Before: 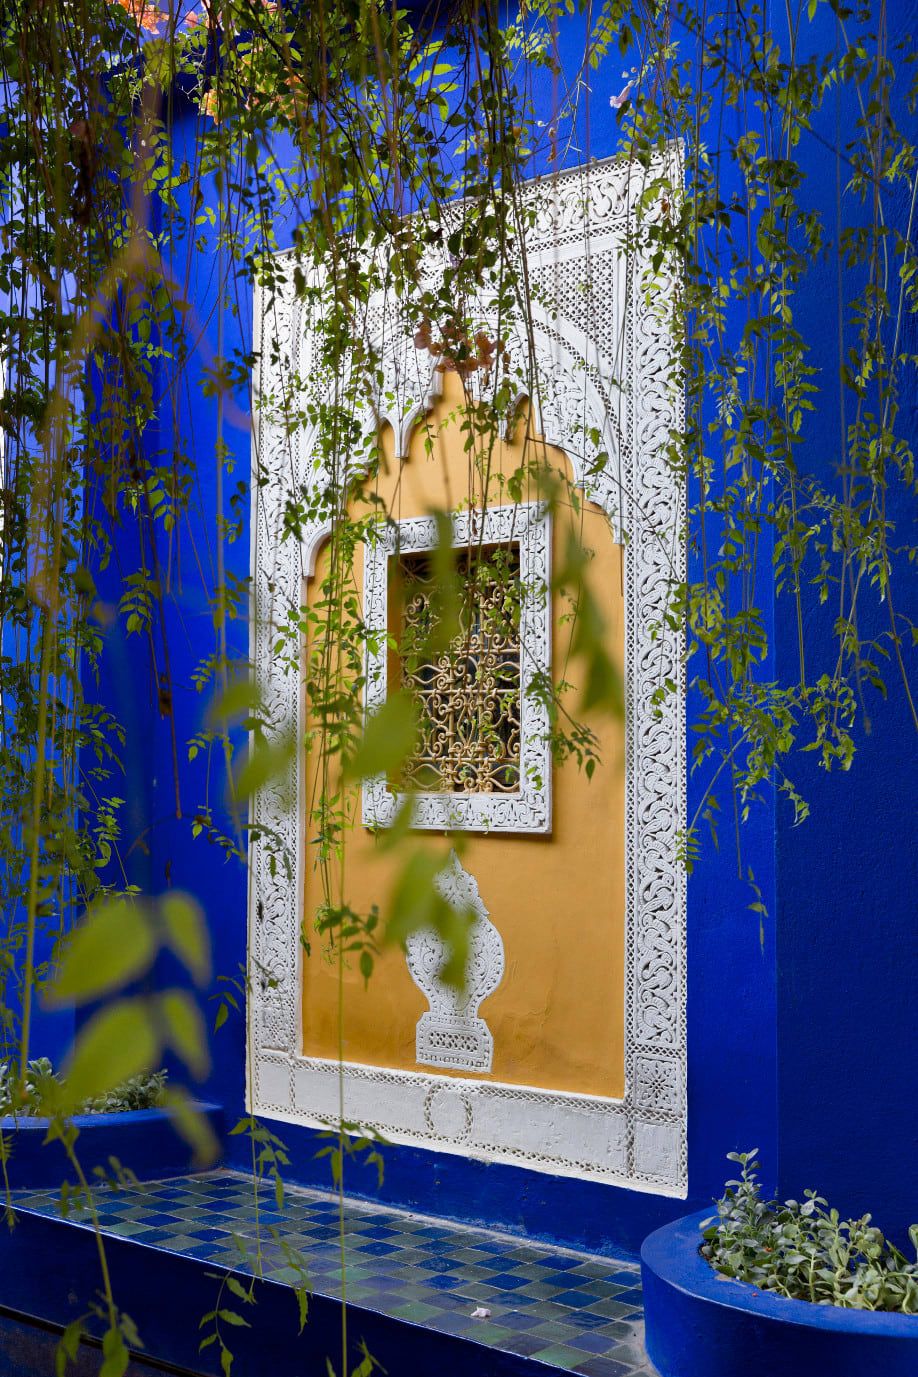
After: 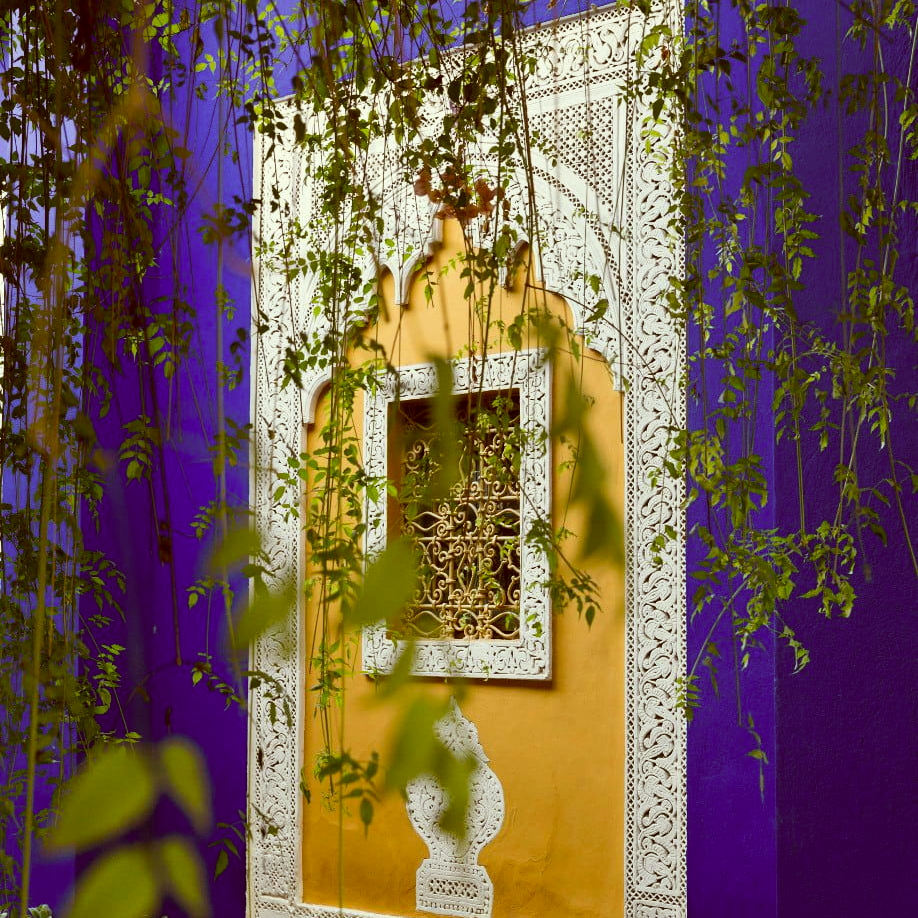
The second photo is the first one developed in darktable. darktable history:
contrast brightness saturation: contrast 0.14
crop: top 11.166%, bottom 22.168%
color correction: highlights a* -5.3, highlights b* 9.8, shadows a* 9.8, shadows b* 24.26
